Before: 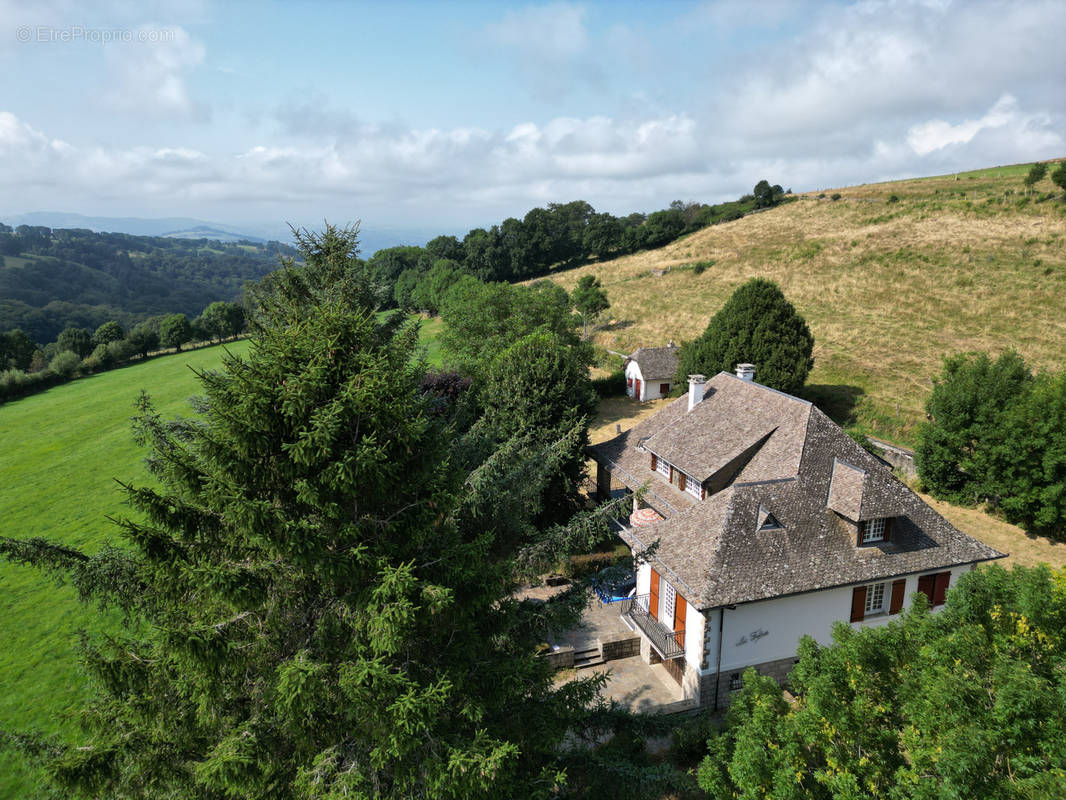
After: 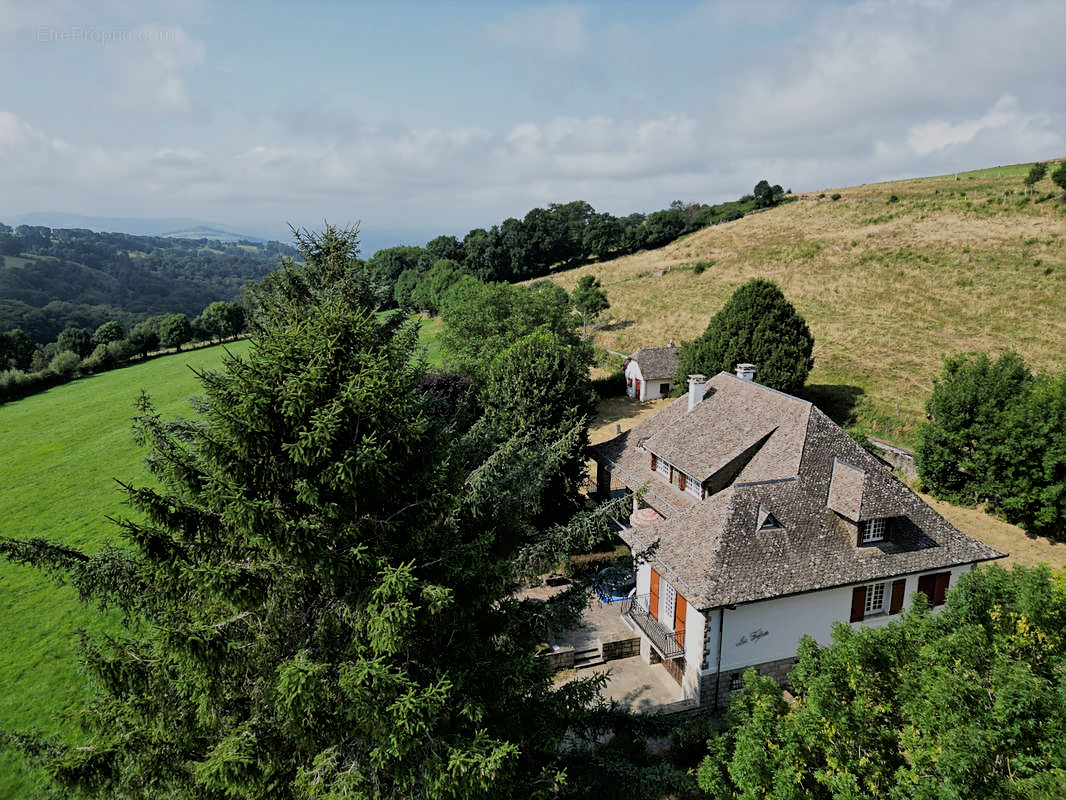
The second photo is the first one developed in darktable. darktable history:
filmic rgb: black relative exposure -8.48 EV, white relative exposure 5.51 EV, hardness 3.36, contrast 1.017
sharpen: radius 1.909, amount 0.409, threshold 1.137
